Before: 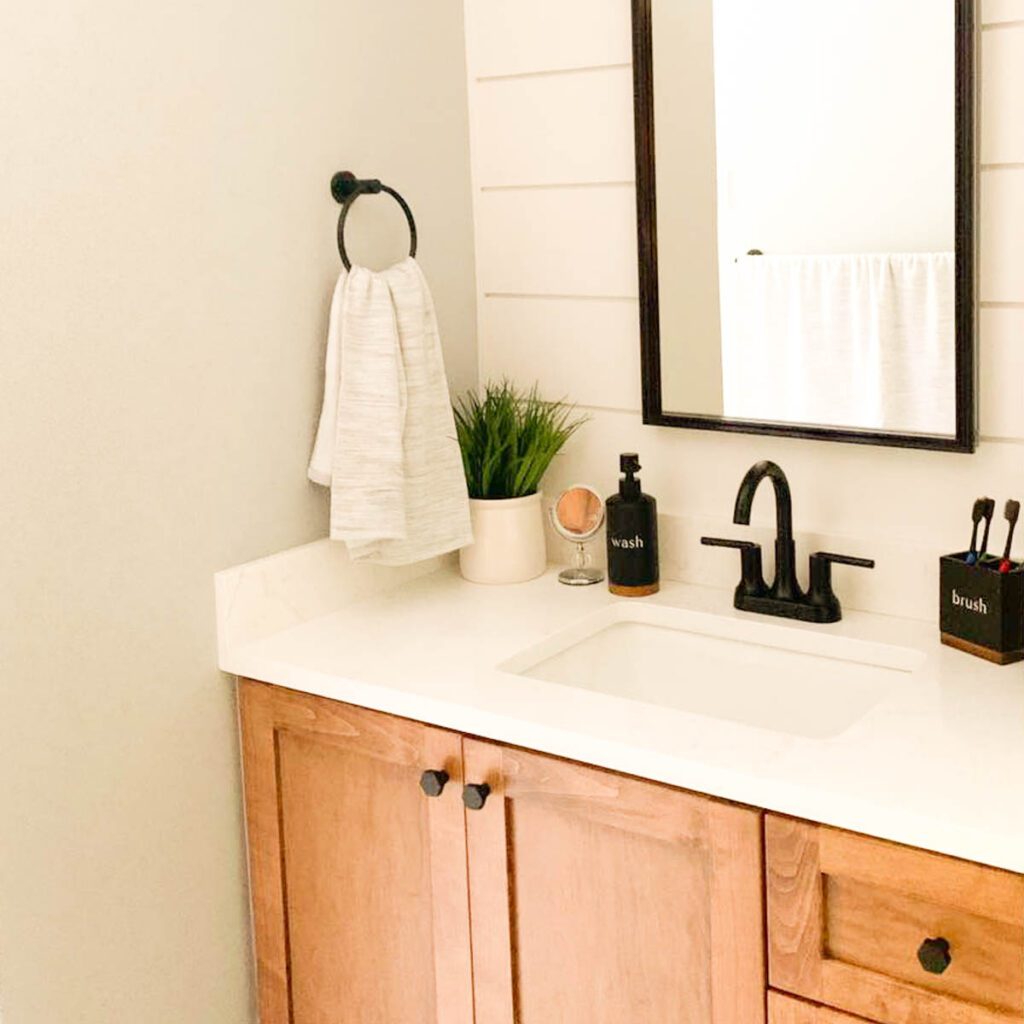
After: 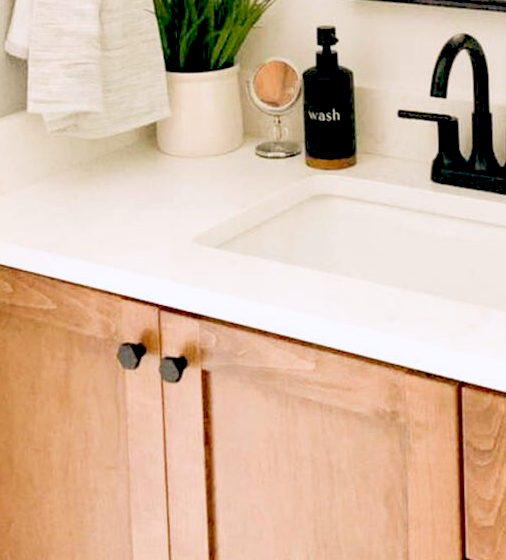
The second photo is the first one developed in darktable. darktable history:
exposure: exposure 0.02 EV, compensate highlight preservation false
color balance: lift [0.975, 0.993, 1, 1.015], gamma [1.1, 1, 1, 0.945], gain [1, 1.04, 1, 0.95]
white balance: red 0.954, blue 1.079
crop: left 29.672%, top 41.786%, right 20.851%, bottom 3.487%
base curve: curves: ch0 [(0, 0) (0.303, 0.277) (1, 1)]
